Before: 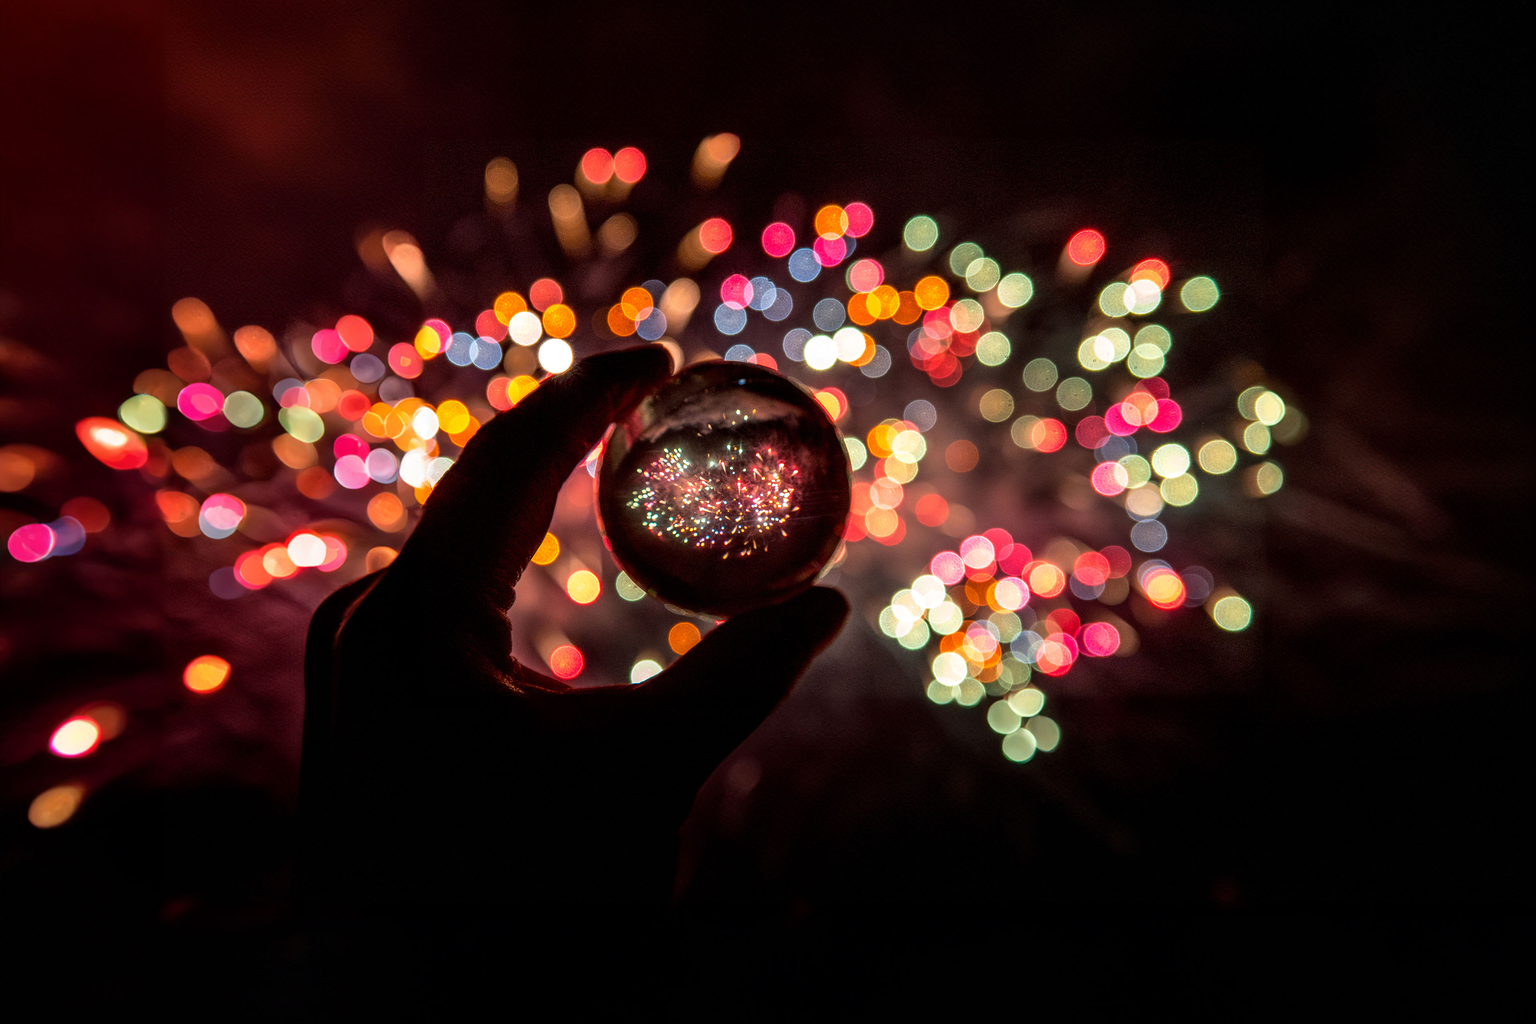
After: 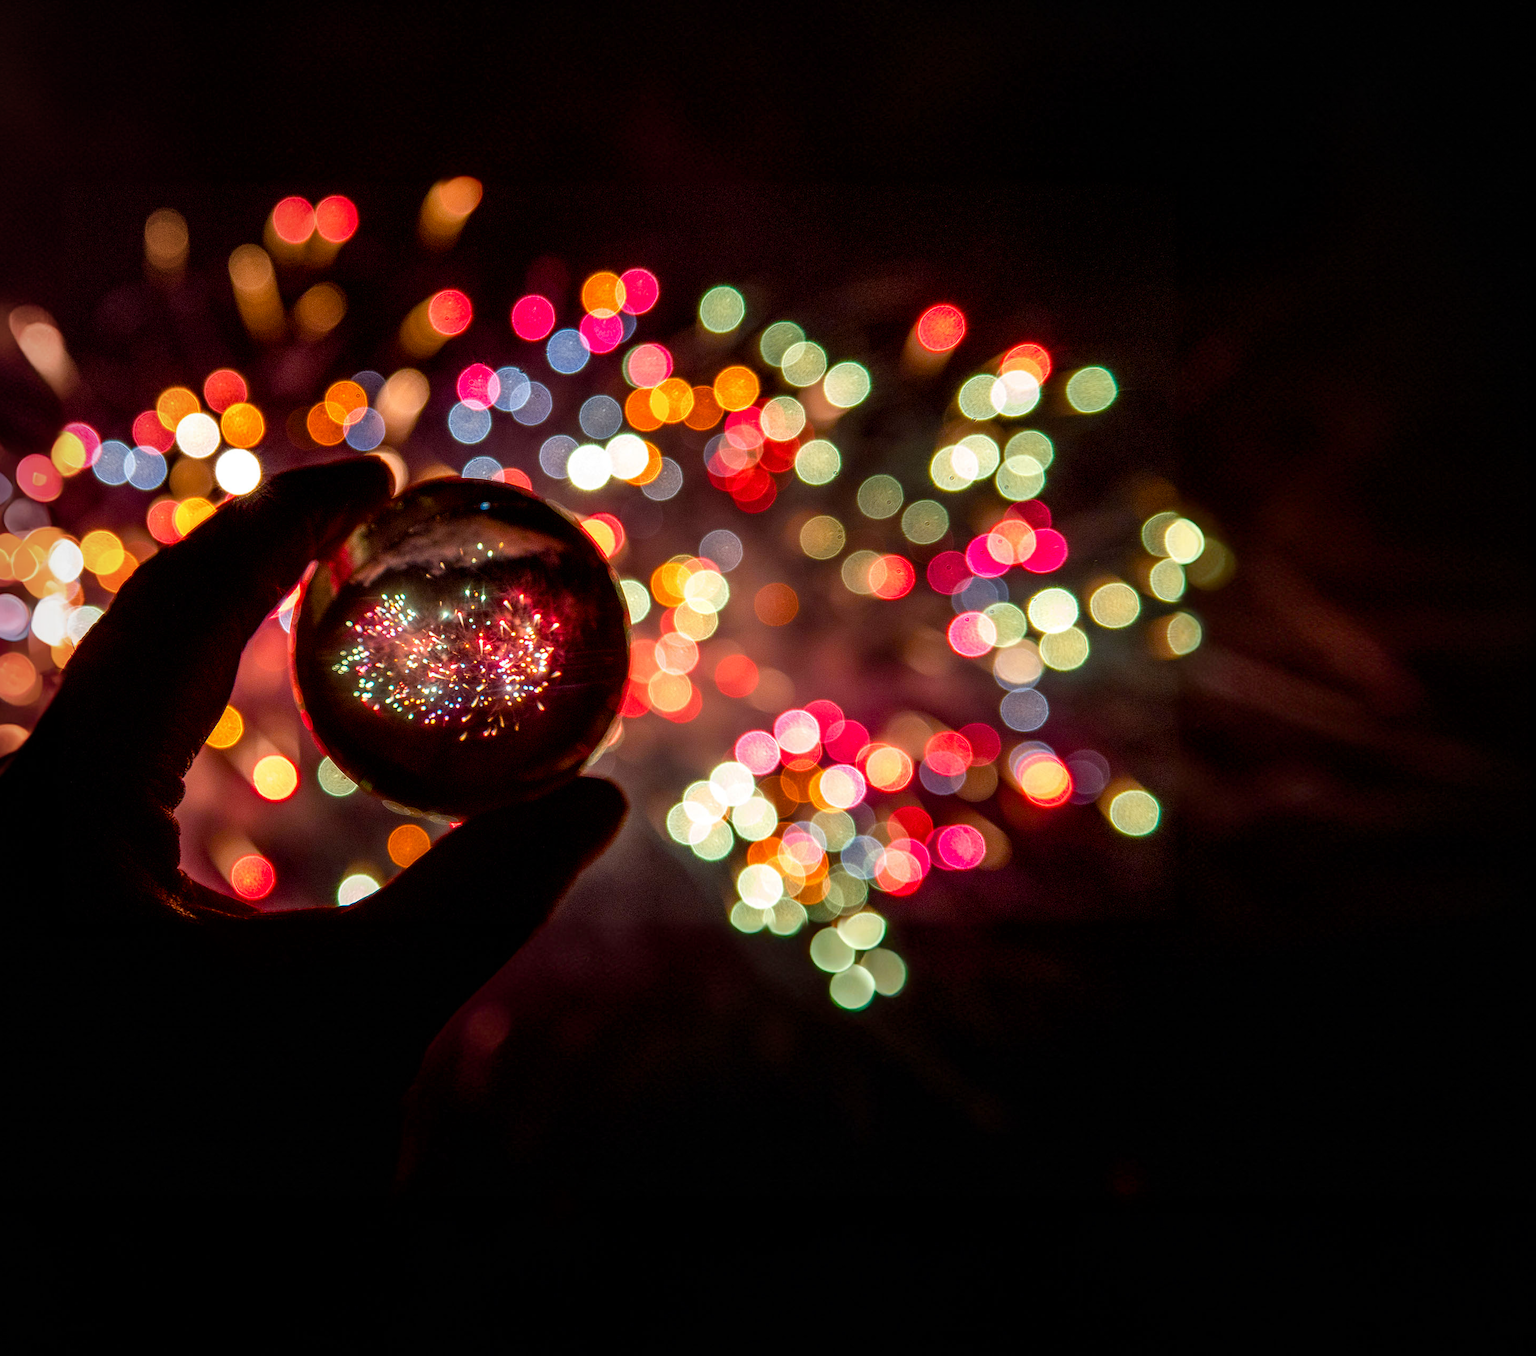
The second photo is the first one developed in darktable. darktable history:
crop and rotate: left 24.5%
color balance rgb: perceptual saturation grading › global saturation 20%, perceptual saturation grading › highlights -25.097%, perceptual saturation grading › shadows 49.936%
vignetting: on, module defaults
